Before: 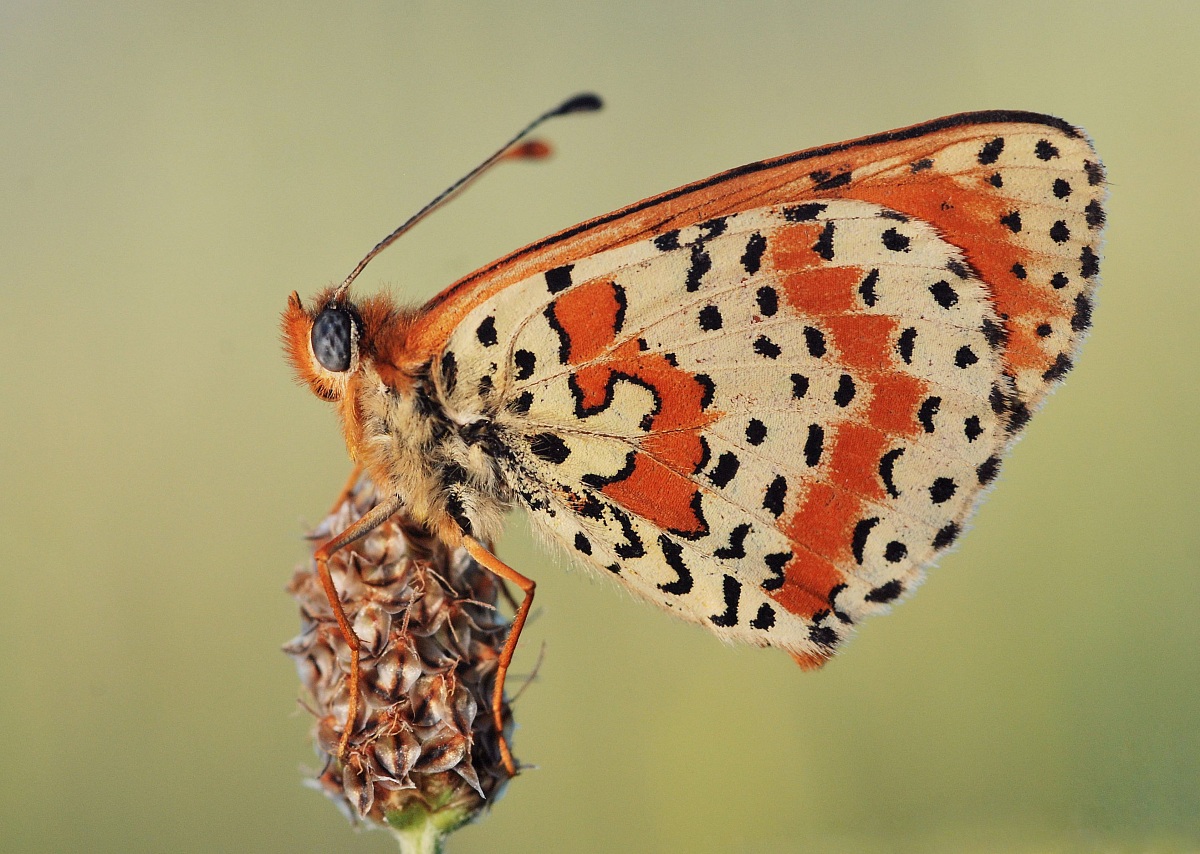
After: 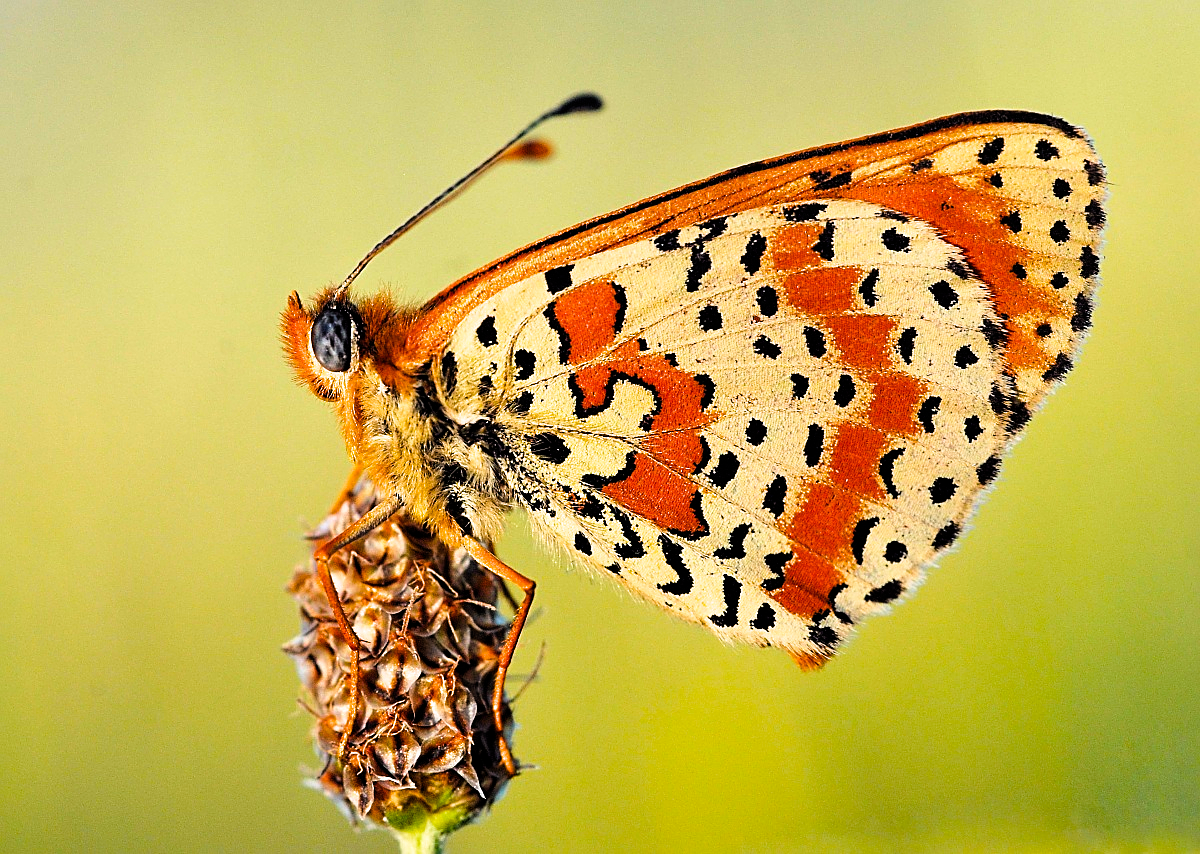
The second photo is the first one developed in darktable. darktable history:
sharpen: on, module defaults
filmic rgb: black relative exposure -8.69 EV, white relative exposure 2.7 EV, target black luminance 0%, hardness 6.26, latitude 77.29%, contrast 1.327, shadows ↔ highlights balance -0.358%, color science v5 (2021), contrast in shadows safe, contrast in highlights safe
color balance rgb: linear chroma grading › shadows 10.567%, linear chroma grading › highlights 9.085%, linear chroma grading › global chroma 14.857%, linear chroma grading › mid-tones 14.567%, perceptual saturation grading › global saturation 19.805%, perceptual brilliance grading › highlights 9.795%, perceptual brilliance grading › mid-tones 5.005%, global vibrance 20%
